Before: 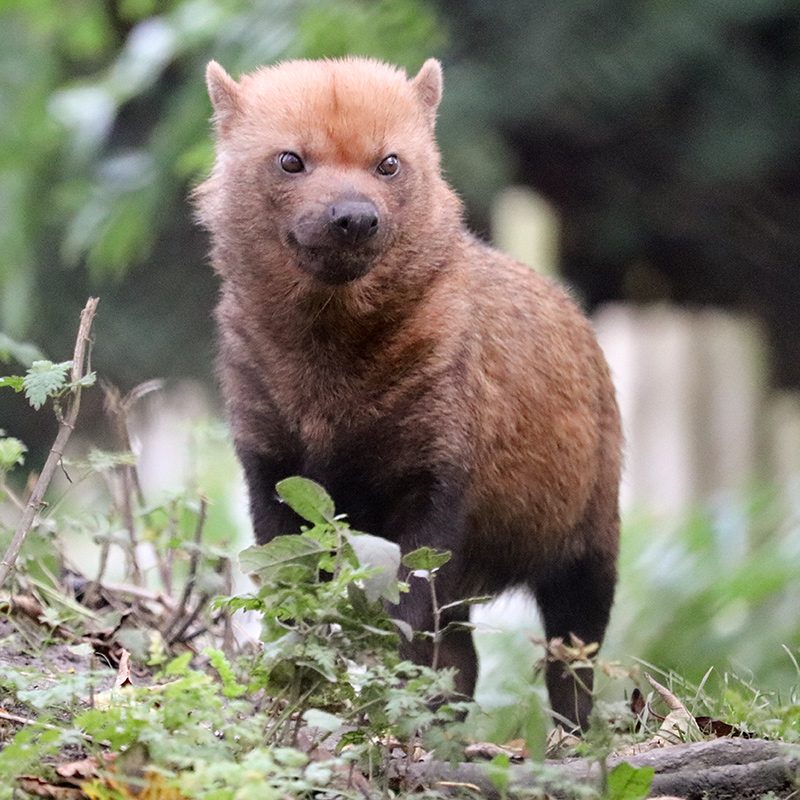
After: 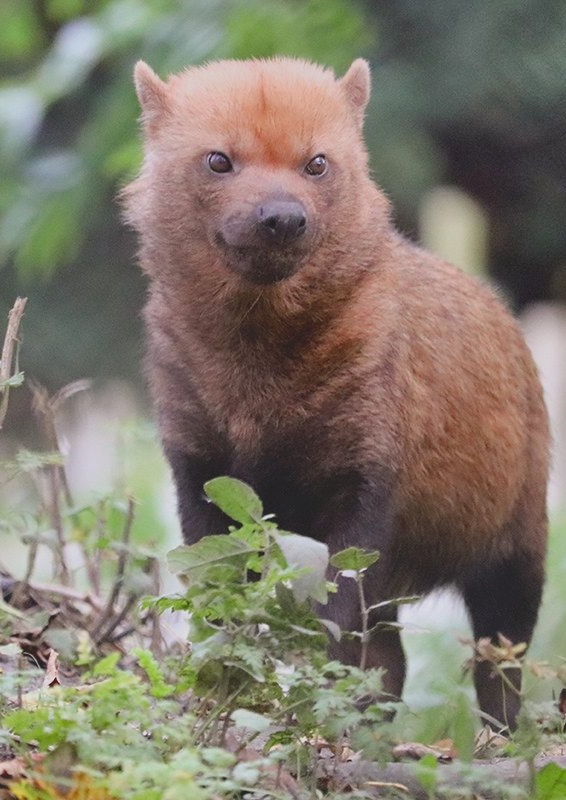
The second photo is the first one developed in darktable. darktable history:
local contrast: detail 70%
crop and rotate: left 9.061%, right 20.142%
shadows and highlights: shadows 75, highlights -60.85, soften with gaussian
